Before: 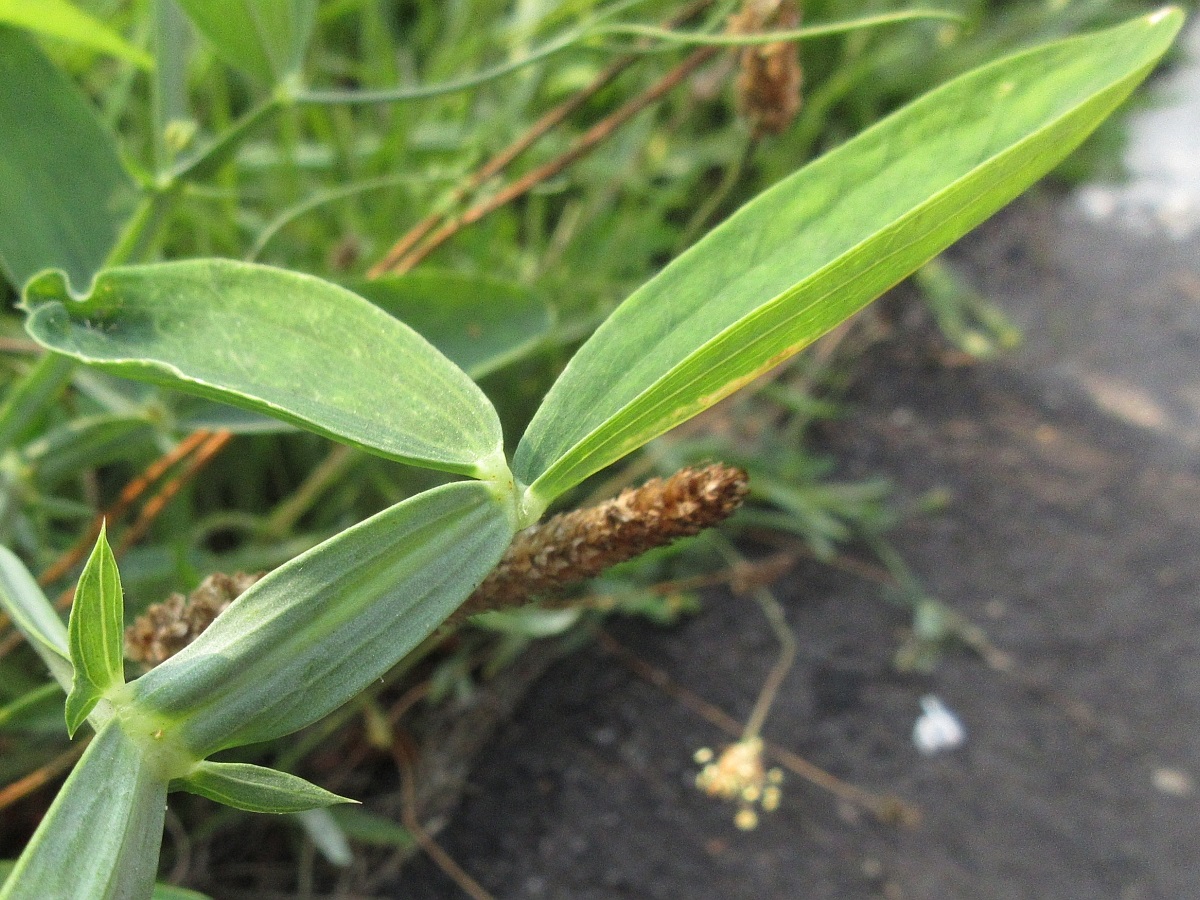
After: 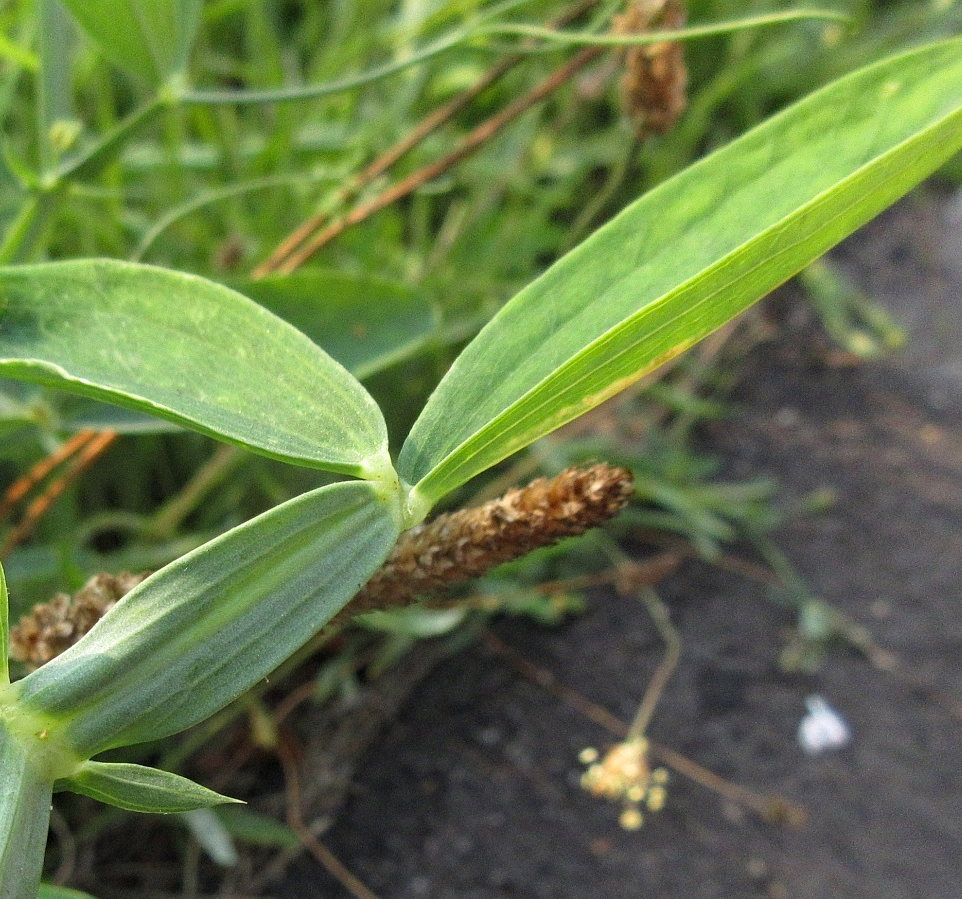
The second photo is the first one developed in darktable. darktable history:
crop and rotate: left 9.597%, right 10.195%
haze removal: compatibility mode true, adaptive false
